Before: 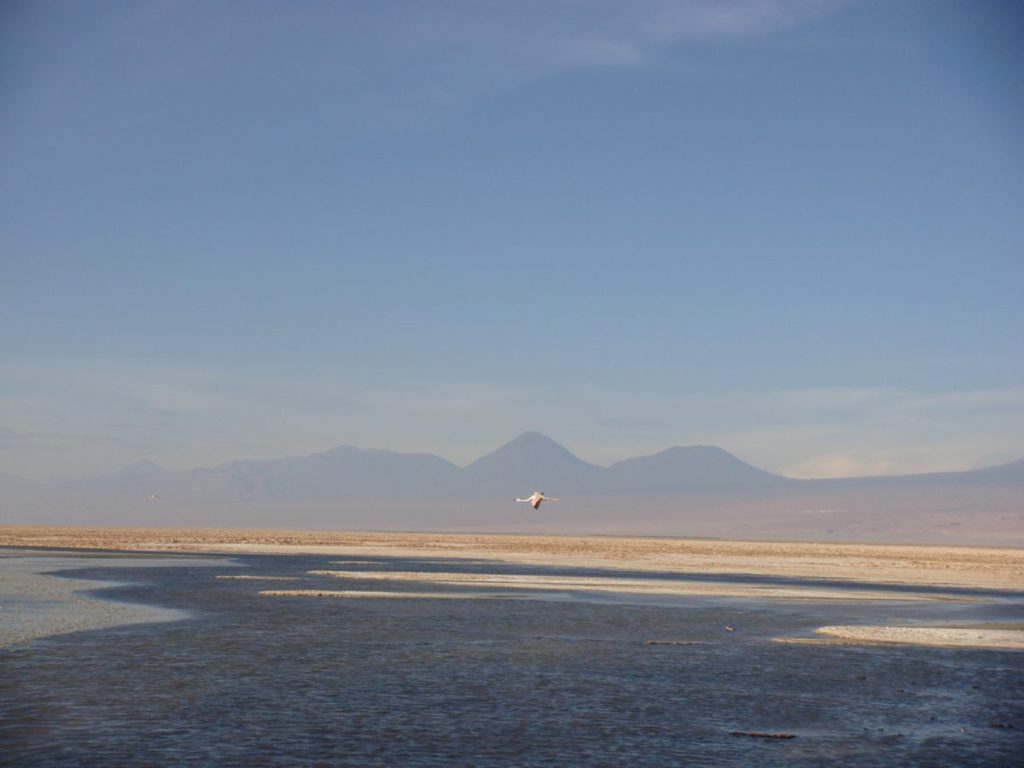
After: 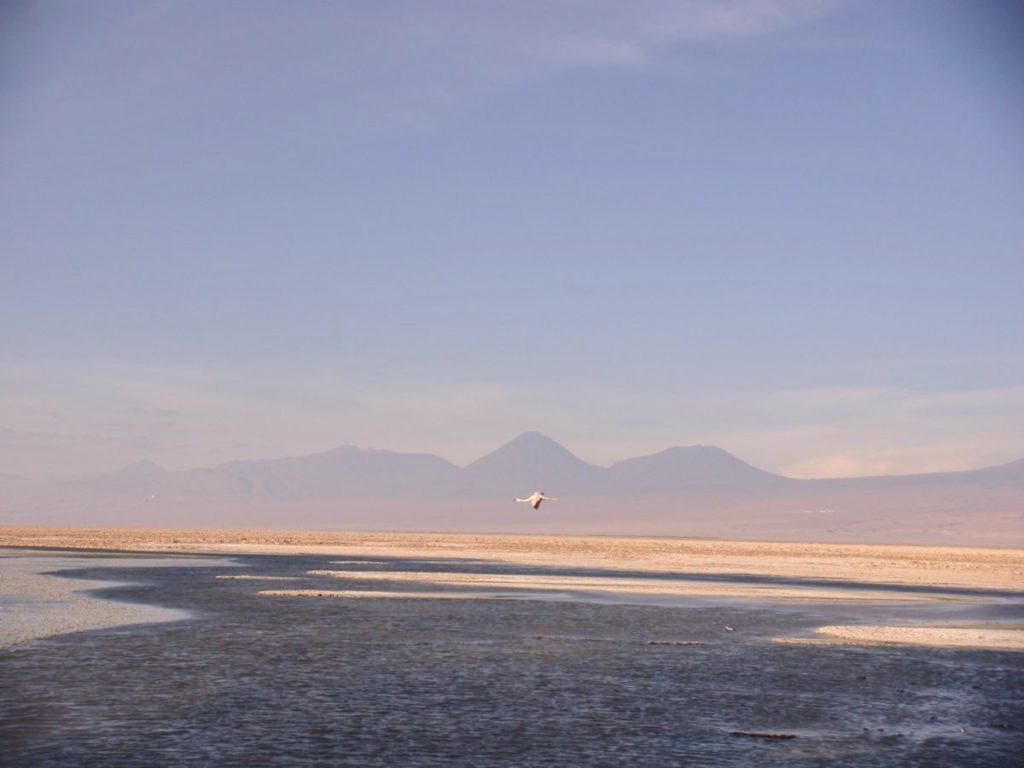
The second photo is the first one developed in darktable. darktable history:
local contrast: mode bilateral grid, contrast 20, coarseness 50, detail 132%, midtone range 0.2
color correction: highlights a* 7.43, highlights b* 3.96
contrast equalizer: y [[0.5, 0.504, 0.515, 0.527, 0.535, 0.534], [0.5 ×6], [0.491, 0.387, 0.179, 0.068, 0.068, 0.068], [0 ×5, 0.023], [0 ×6]], mix -0.341
tone curve: curves: ch0 [(0, 0) (0.003, 0.06) (0.011, 0.071) (0.025, 0.085) (0.044, 0.104) (0.069, 0.123) (0.1, 0.146) (0.136, 0.167) (0.177, 0.205) (0.224, 0.248) (0.277, 0.309) (0.335, 0.384) (0.399, 0.467) (0.468, 0.553) (0.543, 0.633) (0.623, 0.698) (0.709, 0.769) (0.801, 0.841) (0.898, 0.912) (1, 1)], color space Lab, independent channels, preserve colors none
